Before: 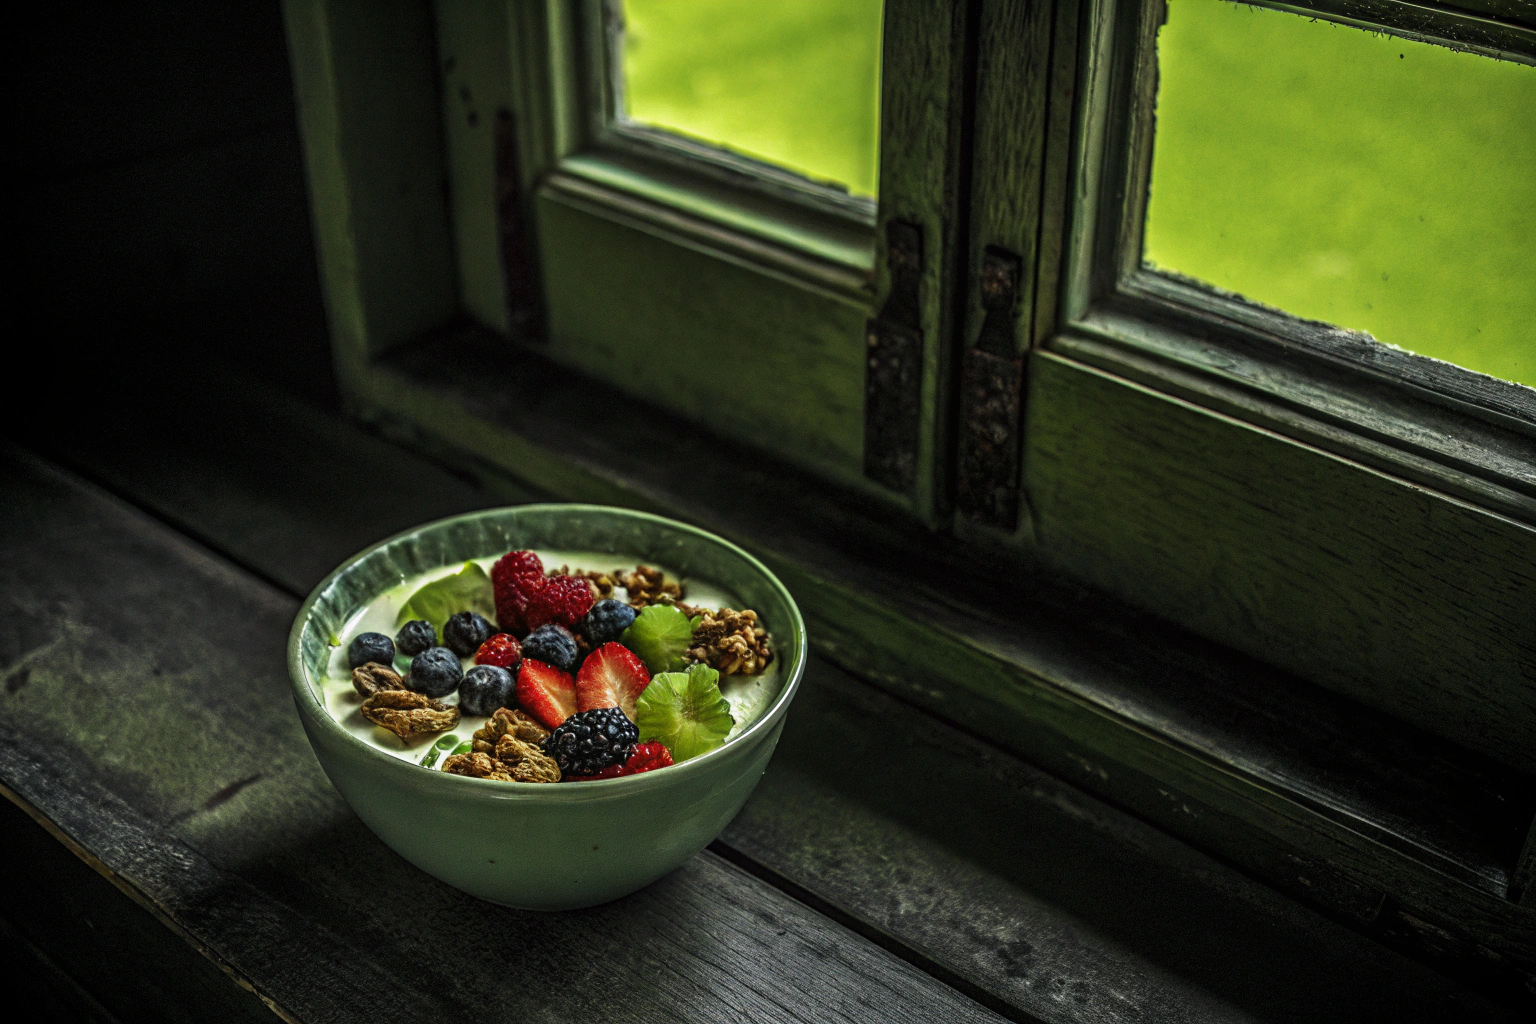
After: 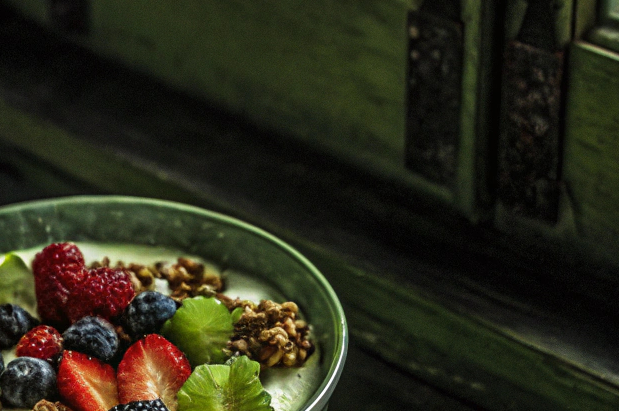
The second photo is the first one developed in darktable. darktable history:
crop: left 29.891%, top 30.112%, right 29.806%, bottom 29.696%
